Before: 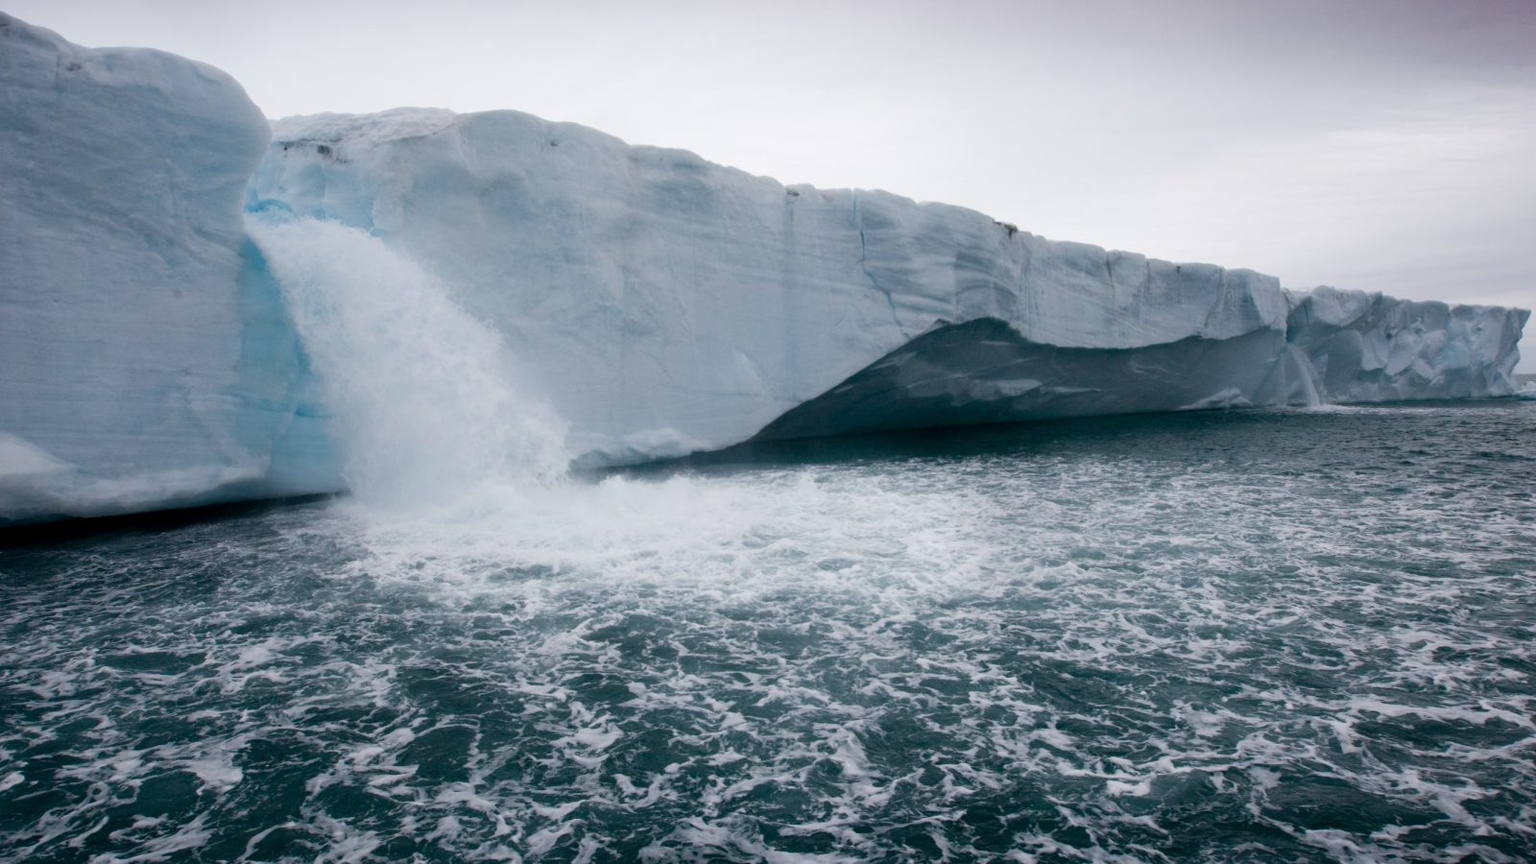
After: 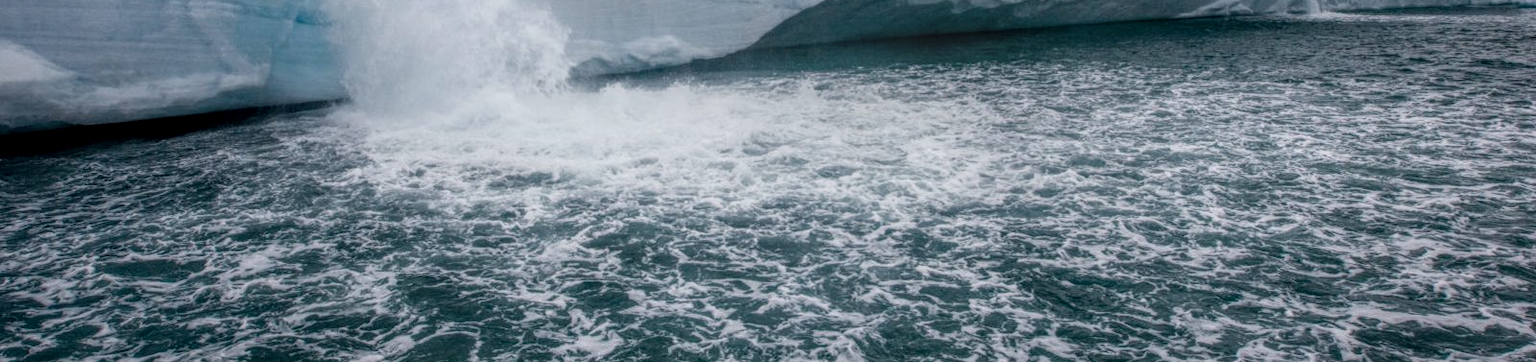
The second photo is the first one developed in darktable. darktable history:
local contrast: highlights 0%, shadows 0%, detail 200%, midtone range 0.25
crop: top 45.551%, bottom 12.262%
